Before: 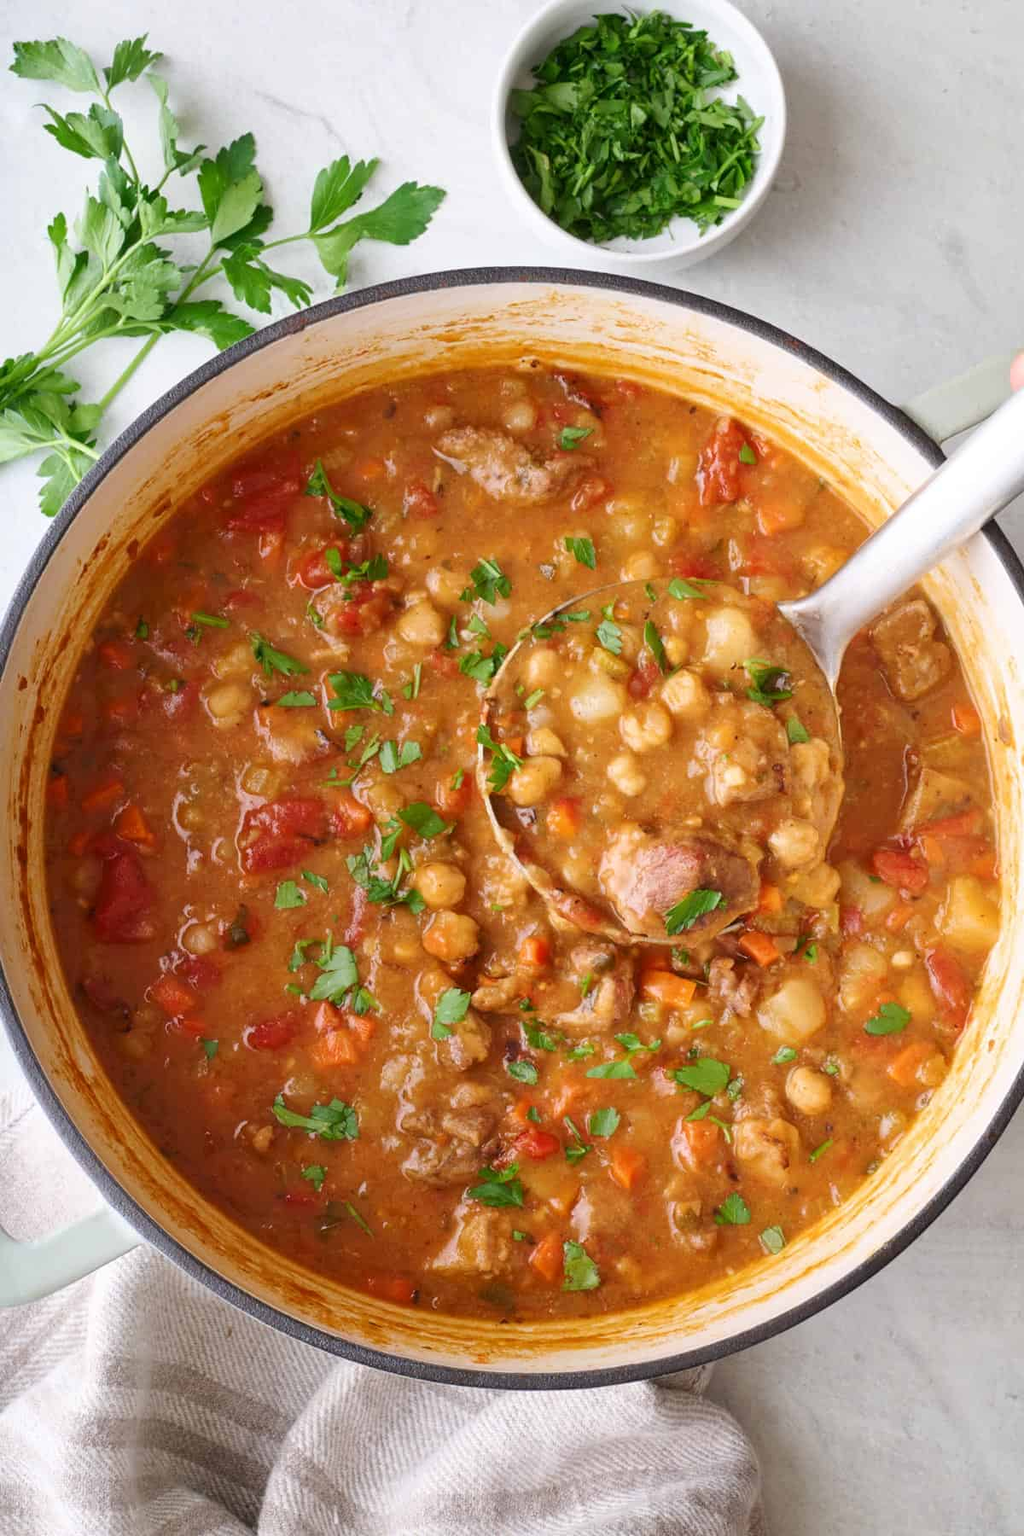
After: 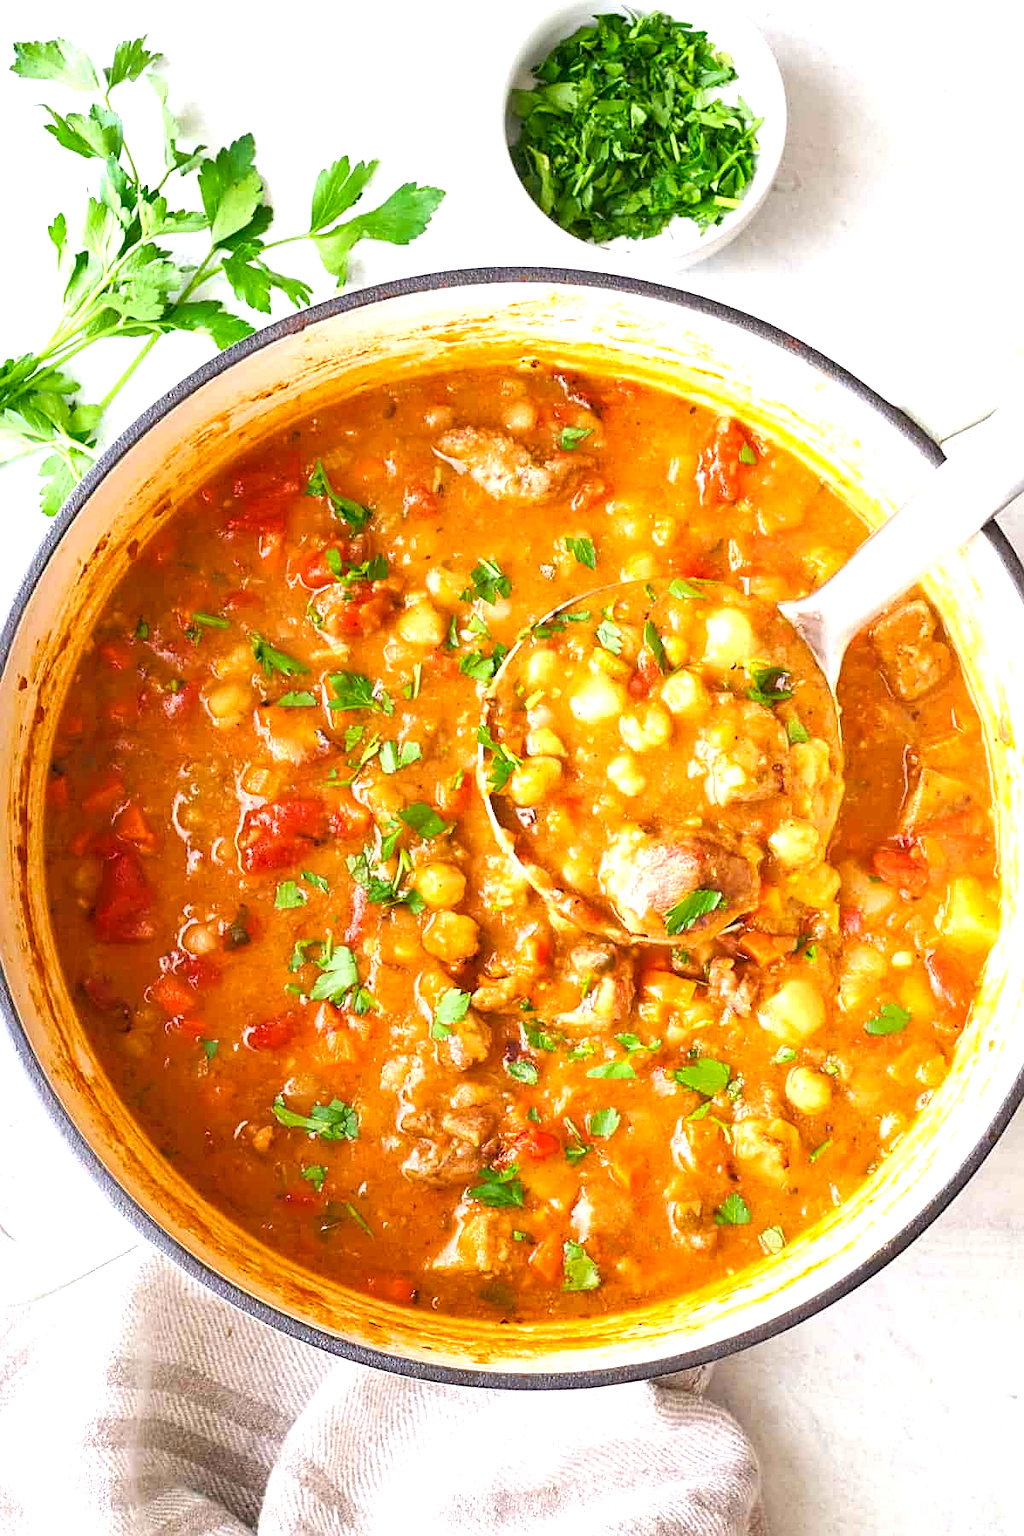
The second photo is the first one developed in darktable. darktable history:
color balance rgb: shadows lift › luminance -10.101%, global offset › luminance -0.506%, linear chroma grading › global chroma 15.294%, perceptual saturation grading › global saturation 0.963%, perceptual saturation grading › mid-tones 11.321%
exposure: black level correction -0.002, exposure 1.108 EV, compensate highlight preservation false
sharpen: on, module defaults
